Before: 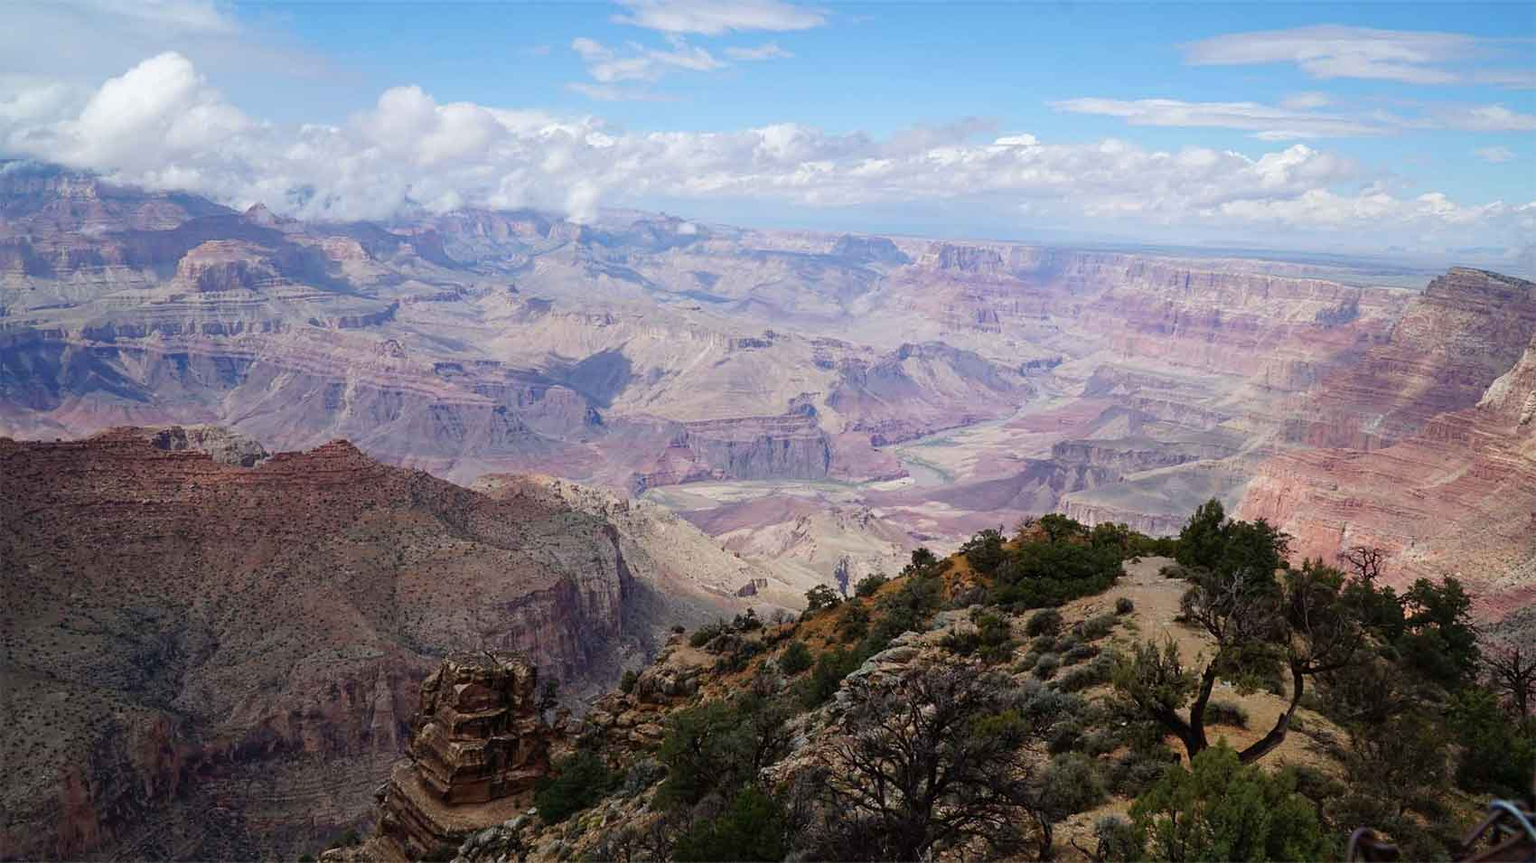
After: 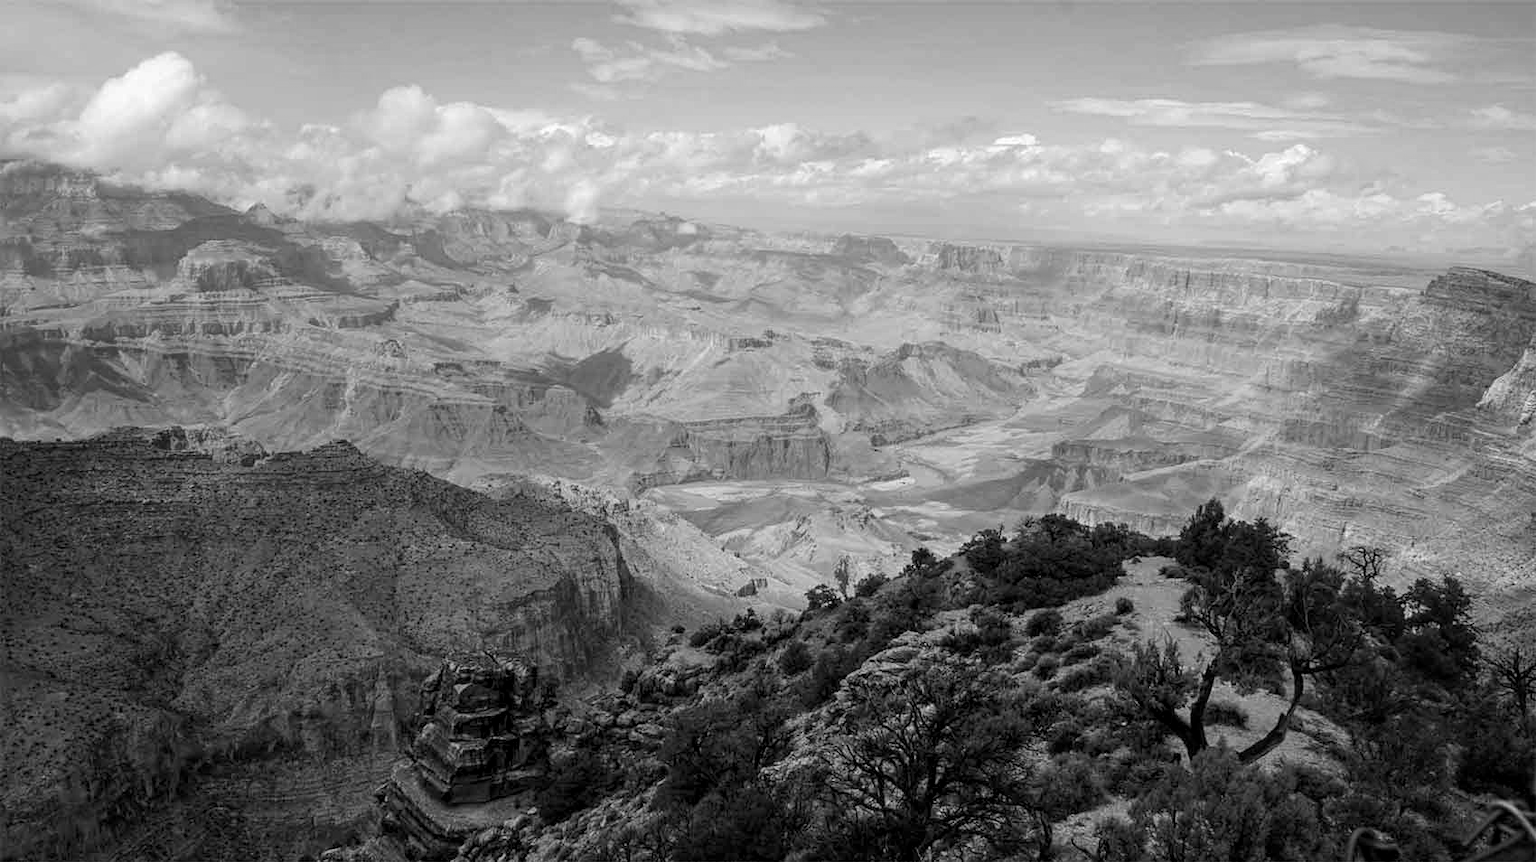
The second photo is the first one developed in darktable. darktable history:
monochrome: a 32, b 64, size 2.3
local contrast: on, module defaults
